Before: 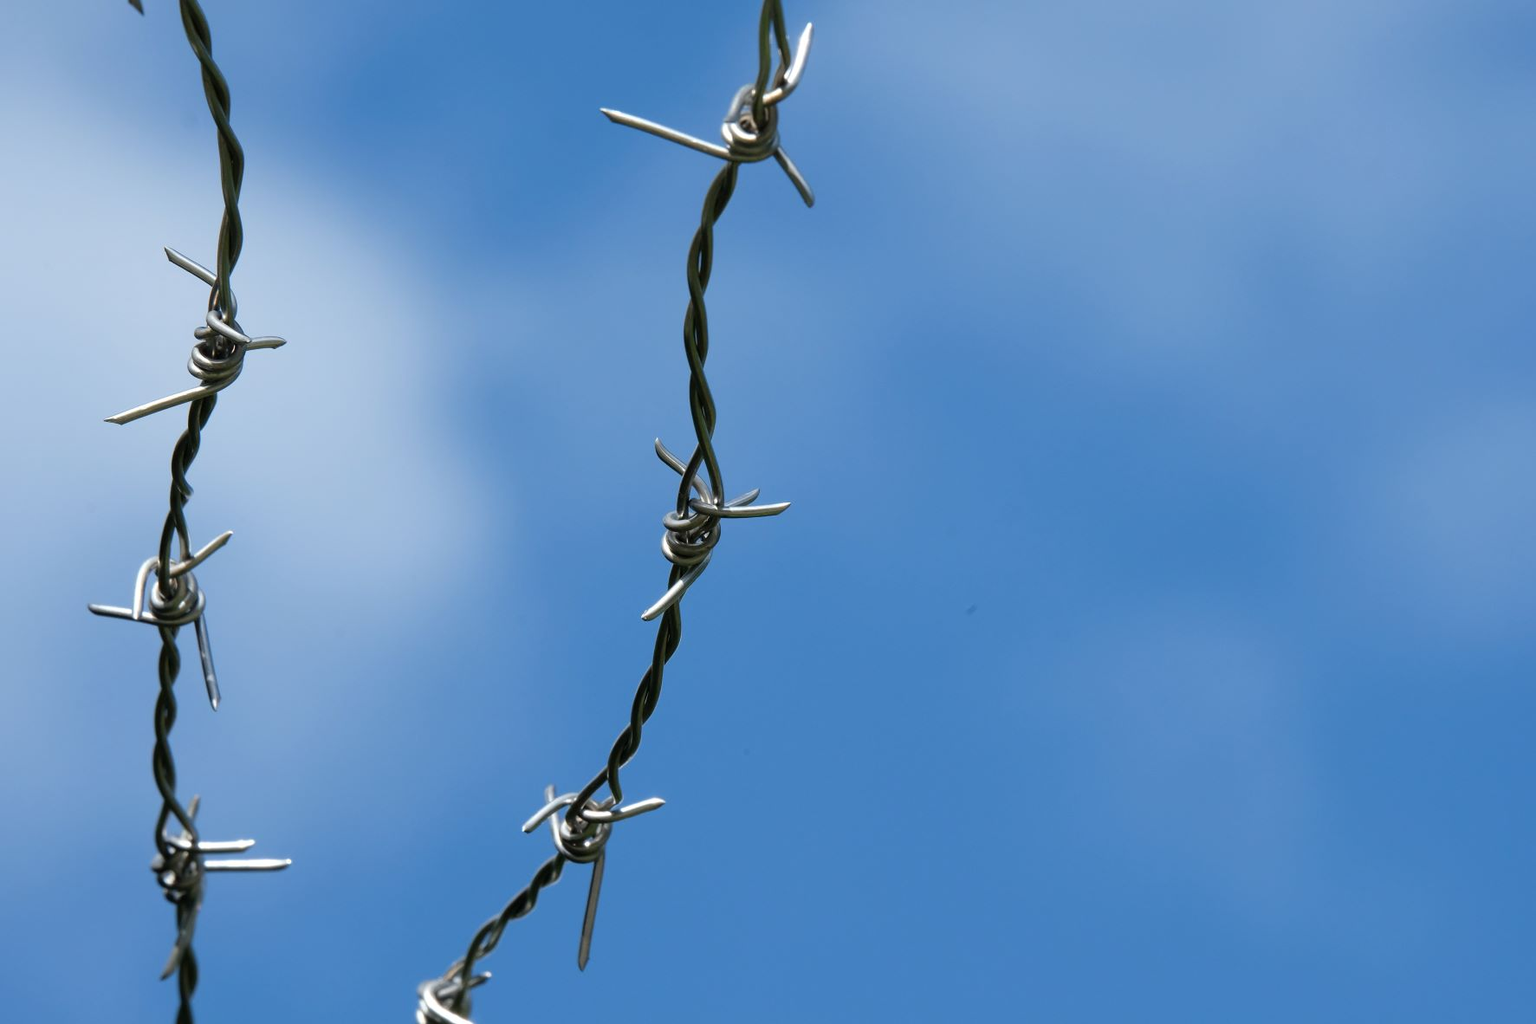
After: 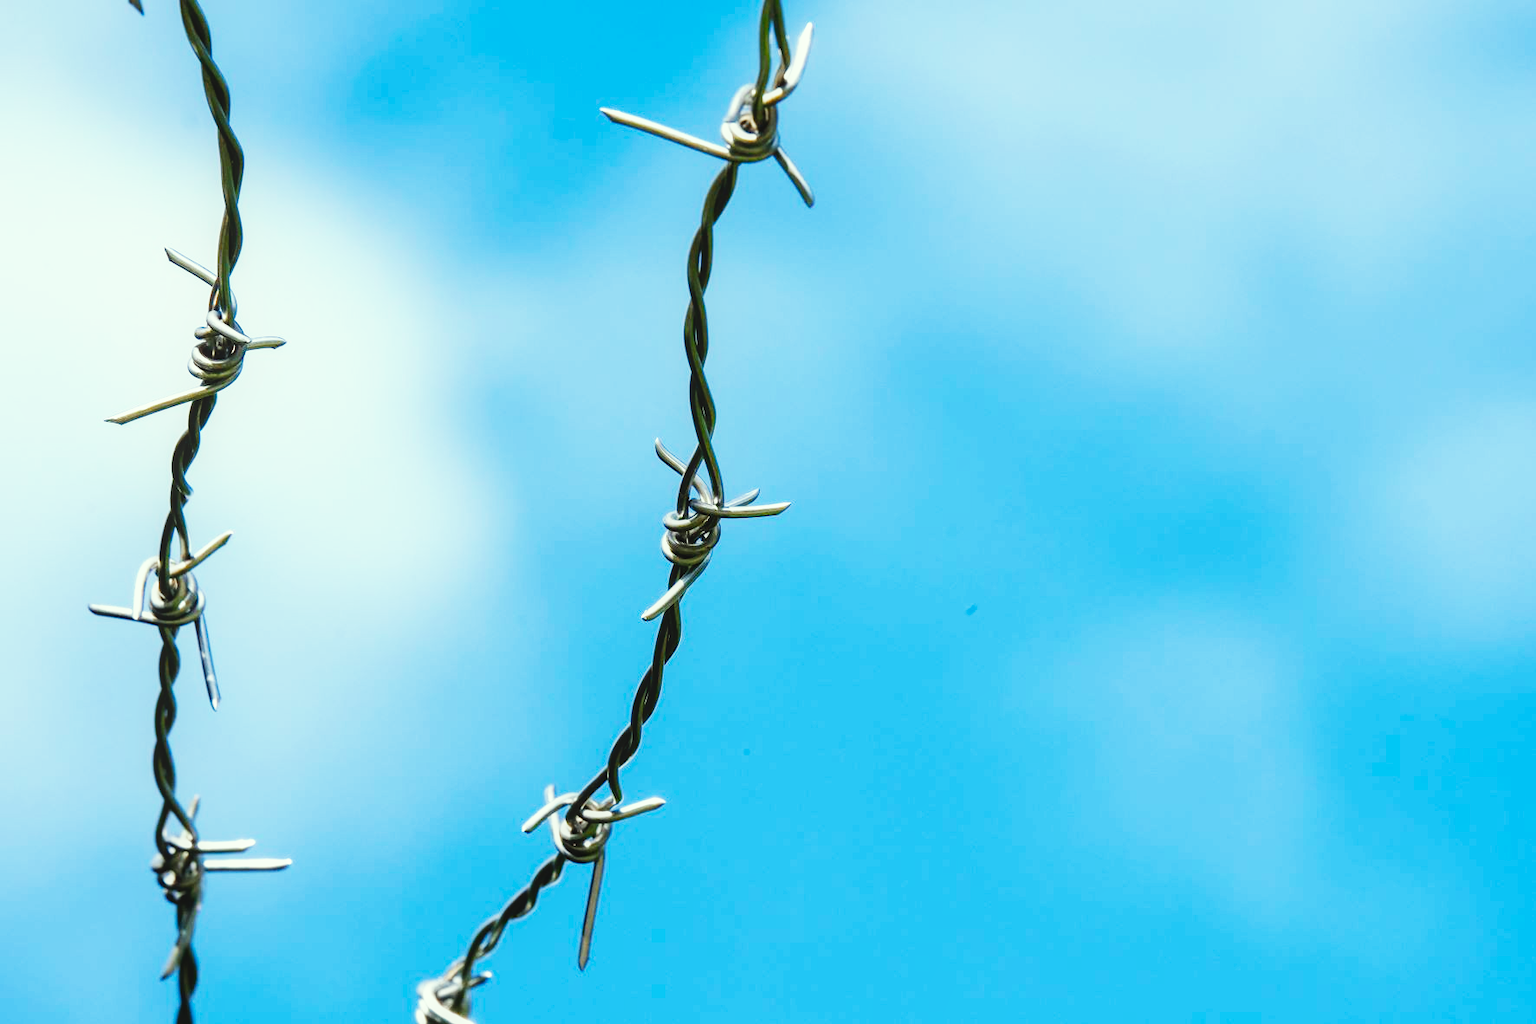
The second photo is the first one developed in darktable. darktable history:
color balance rgb: perceptual saturation grading › global saturation 30.826%
local contrast: detail 110%
color correction: highlights a* -4.75, highlights b* 5.04, saturation 0.973
base curve: curves: ch0 [(0, 0) (0.007, 0.004) (0.027, 0.03) (0.046, 0.07) (0.207, 0.54) (0.442, 0.872) (0.673, 0.972) (1, 1)], preserve colors none
